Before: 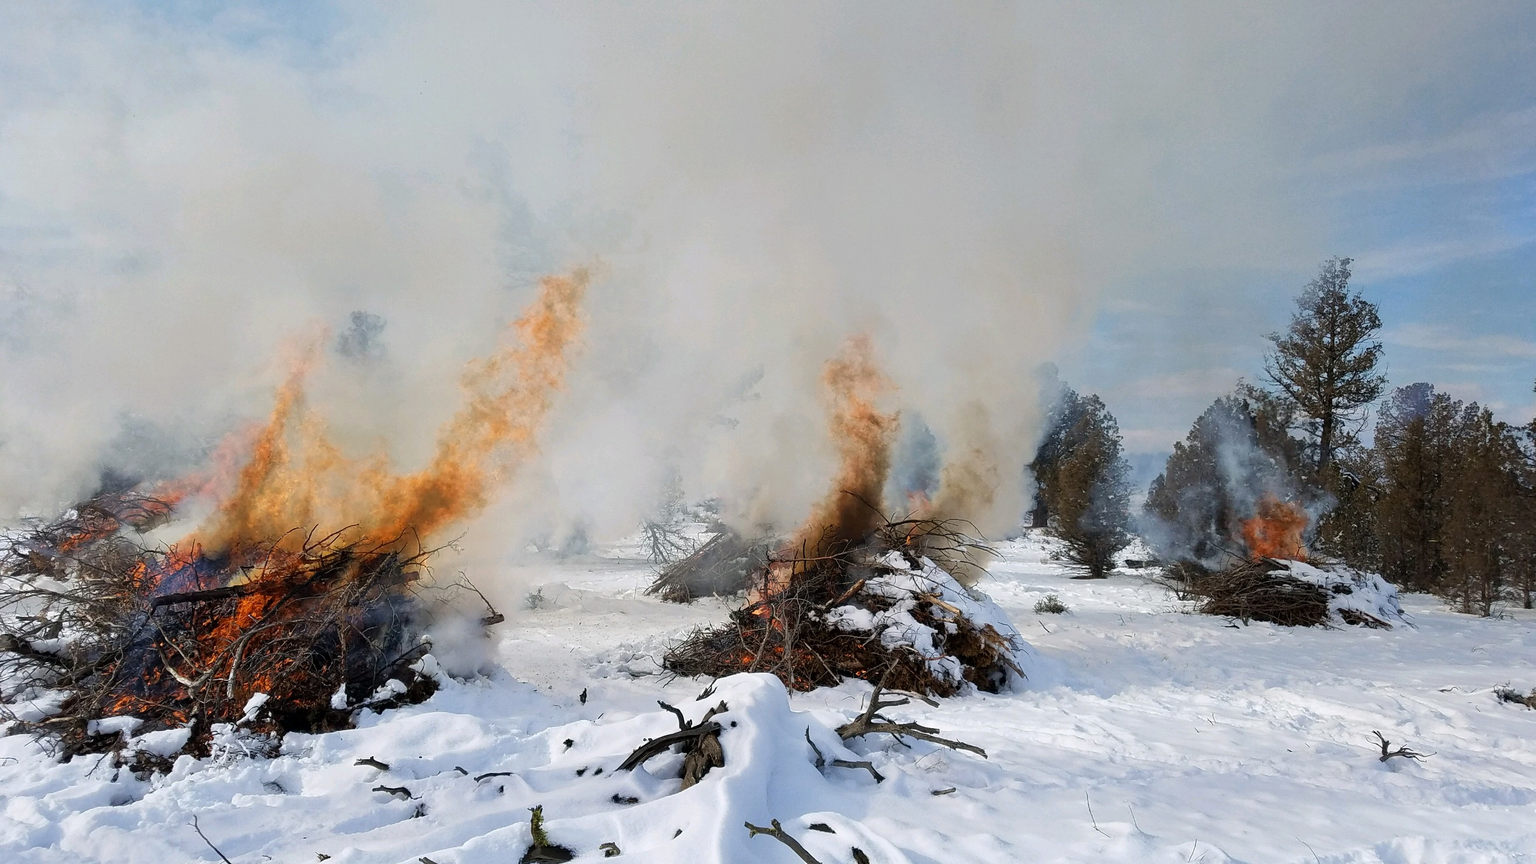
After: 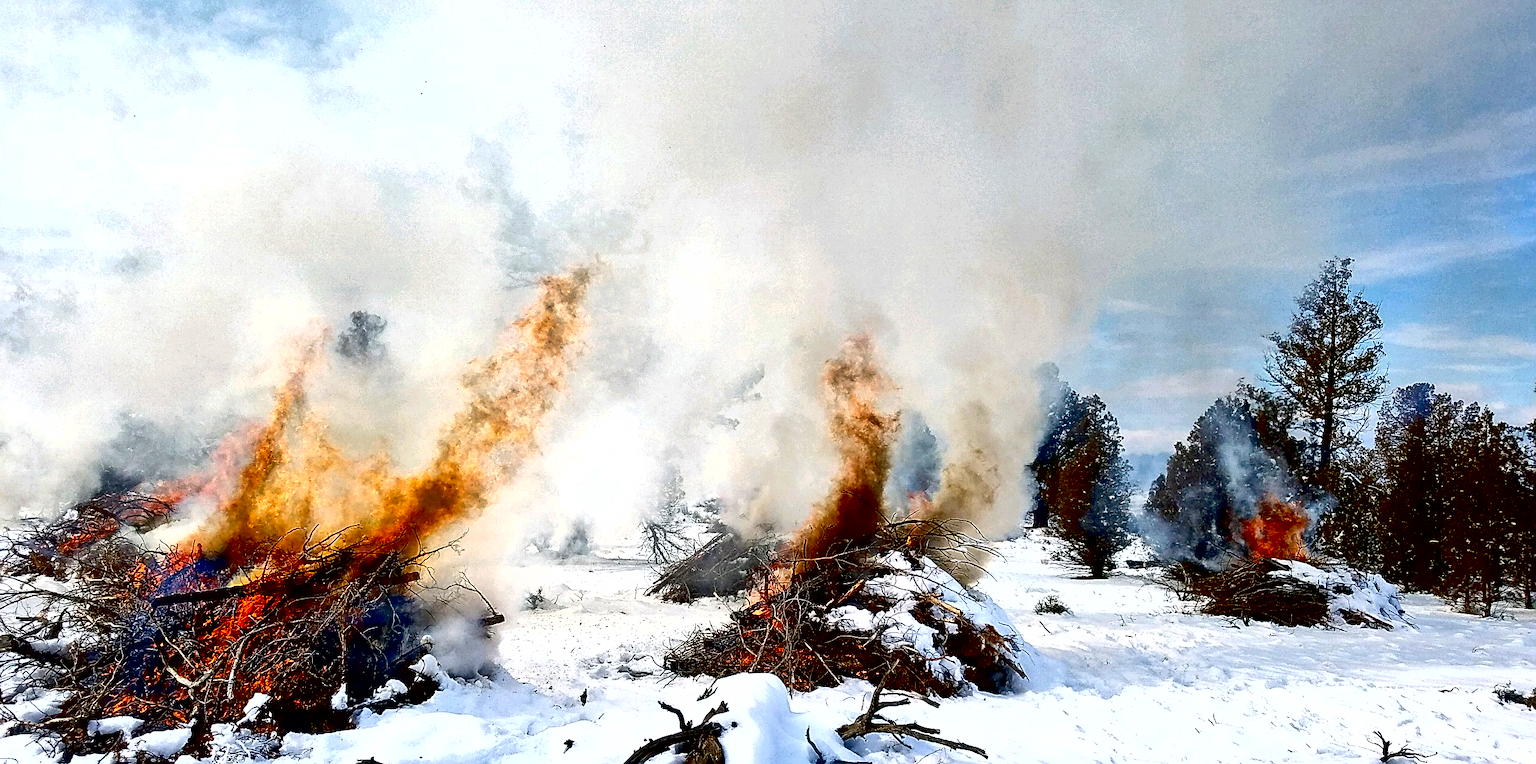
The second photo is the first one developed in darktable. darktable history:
crop and rotate: top 0%, bottom 11.49%
contrast brightness saturation: contrast 0.1, brightness -0.26, saturation 0.14
shadows and highlights: highlights color adjustment 0%, low approximation 0.01, soften with gaussian
exposure: black level correction 0.035, exposure 0.9 EV, compensate highlight preservation false
sharpen: on, module defaults
